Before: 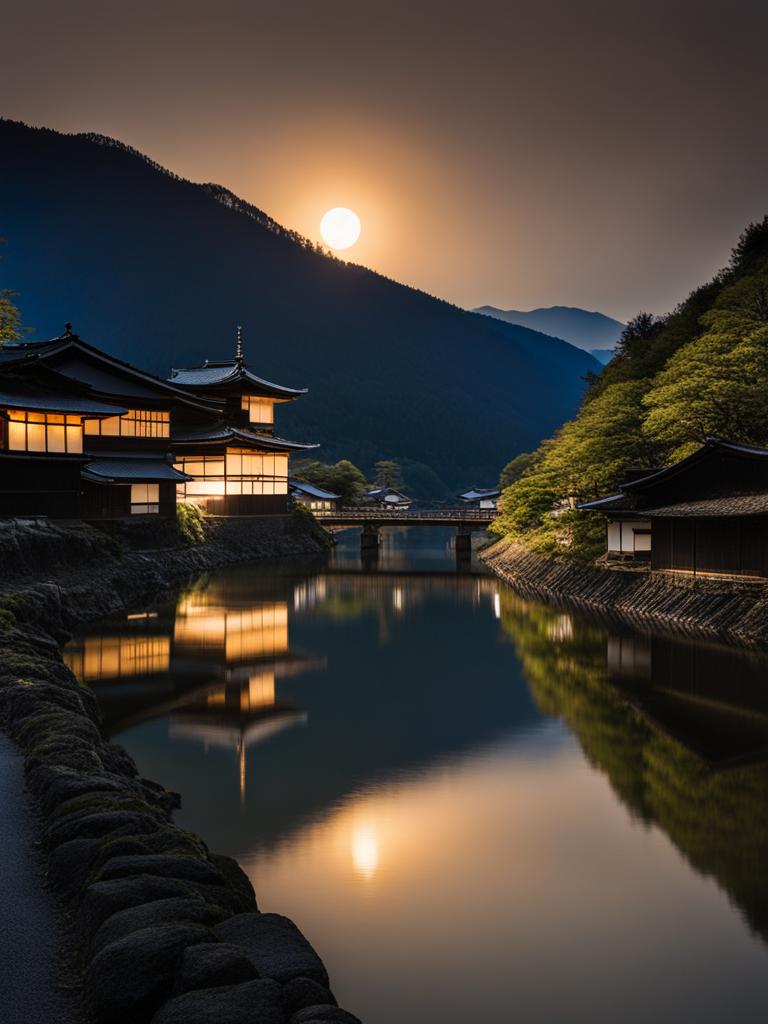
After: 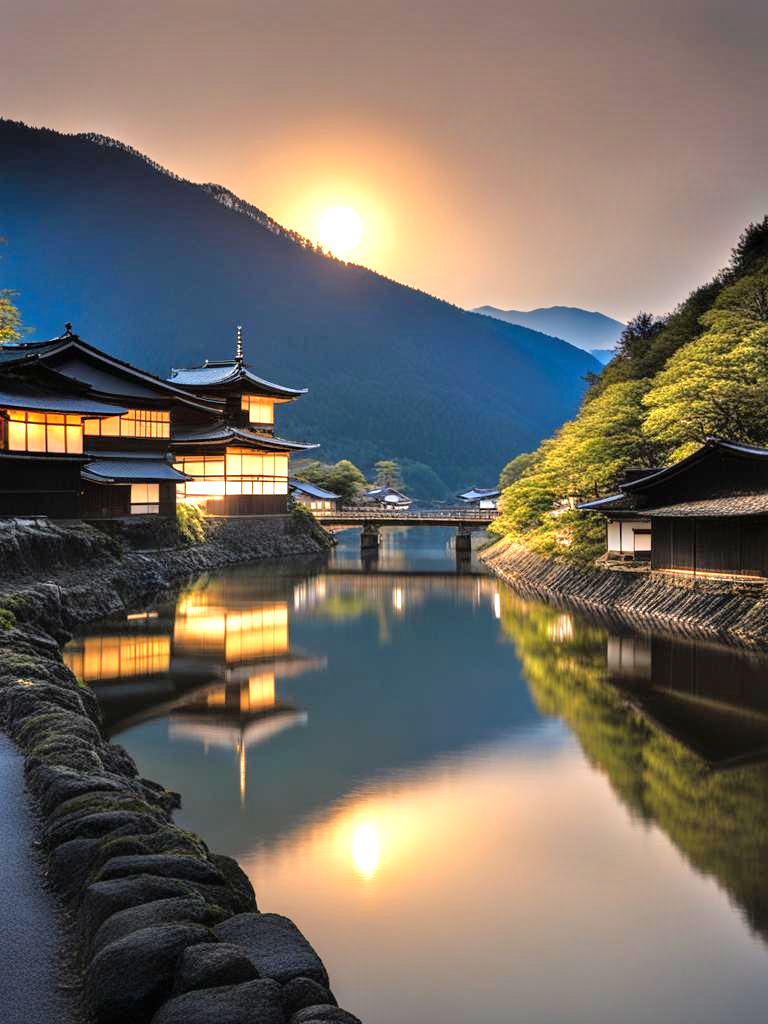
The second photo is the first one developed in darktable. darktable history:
exposure: exposure 1 EV, compensate highlight preservation false
tone equalizer: -7 EV 0.15 EV, -6 EV 0.6 EV, -5 EV 1.15 EV, -4 EV 1.33 EV, -3 EV 1.15 EV, -2 EV 0.6 EV, -1 EV 0.15 EV, mask exposure compensation -0.5 EV
